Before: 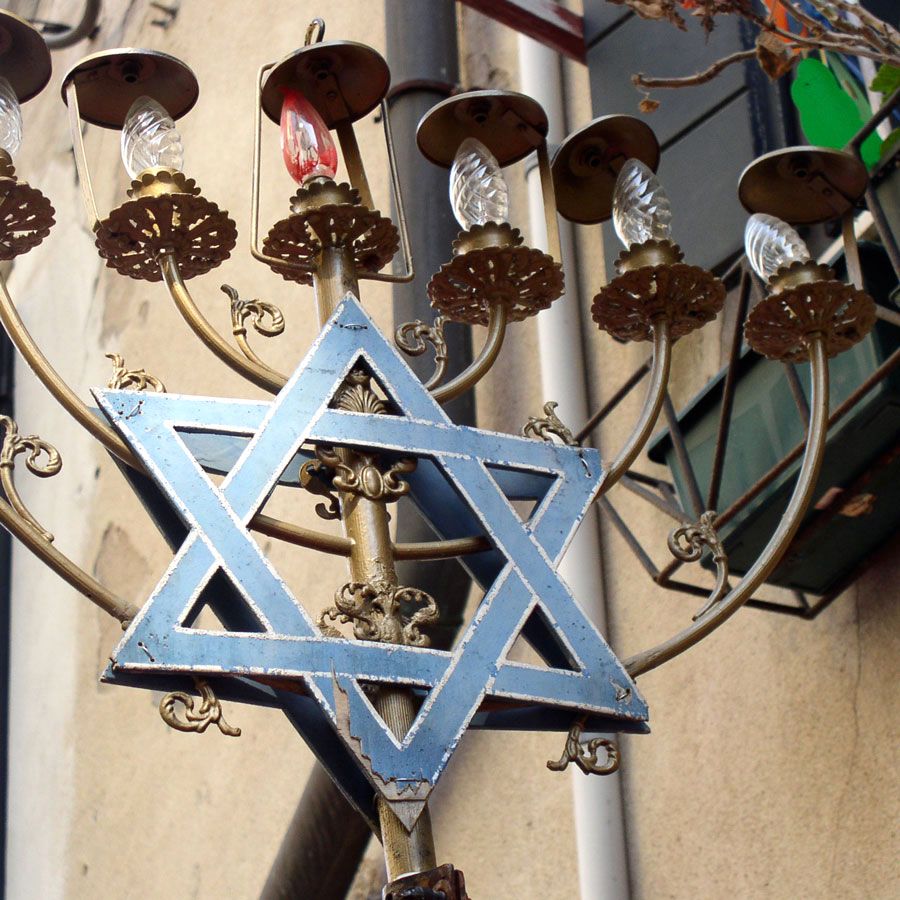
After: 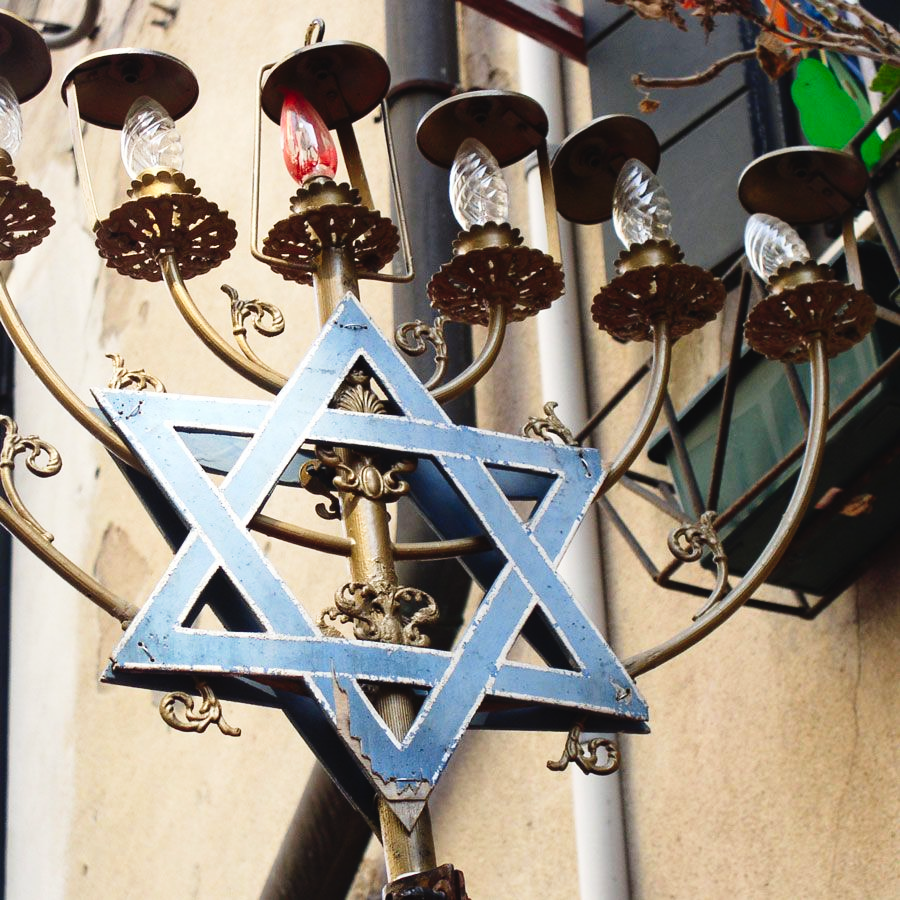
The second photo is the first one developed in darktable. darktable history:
tone curve: curves: ch0 [(0.001, 0.034) (0.115, 0.093) (0.251, 0.232) (0.382, 0.397) (0.652, 0.719) (0.802, 0.876) (1, 0.998)]; ch1 [(0, 0) (0.384, 0.324) (0.472, 0.466) (0.504, 0.5) (0.517, 0.533) (0.547, 0.564) (0.582, 0.628) (0.657, 0.727) (1, 1)]; ch2 [(0, 0) (0.278, 0.232) (0.5, 0.5) (0.531, 0.552) (0.61, 0.653) (1, 1)], preserve colors none
